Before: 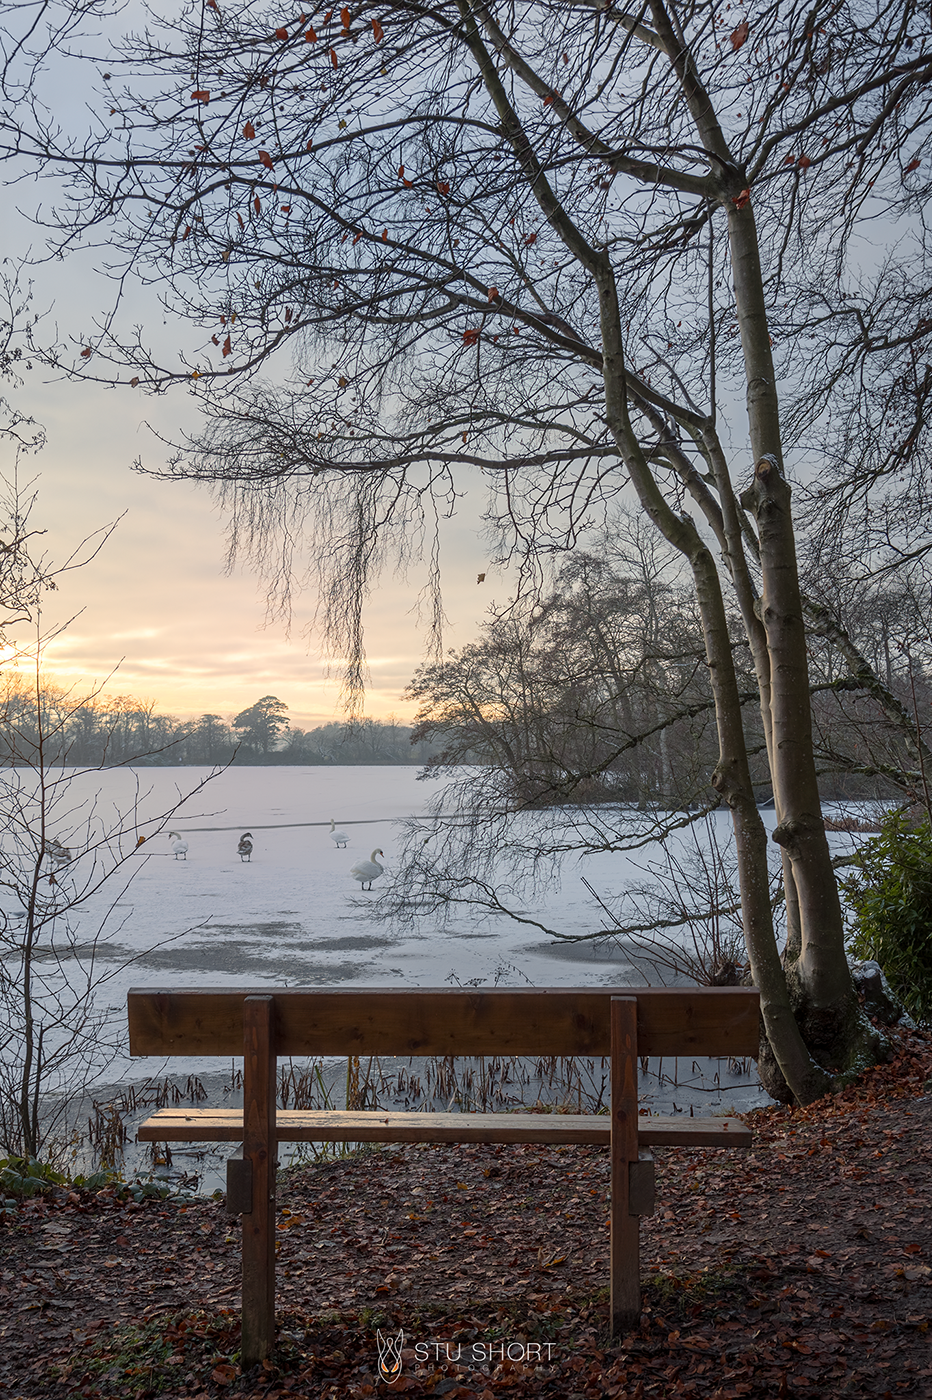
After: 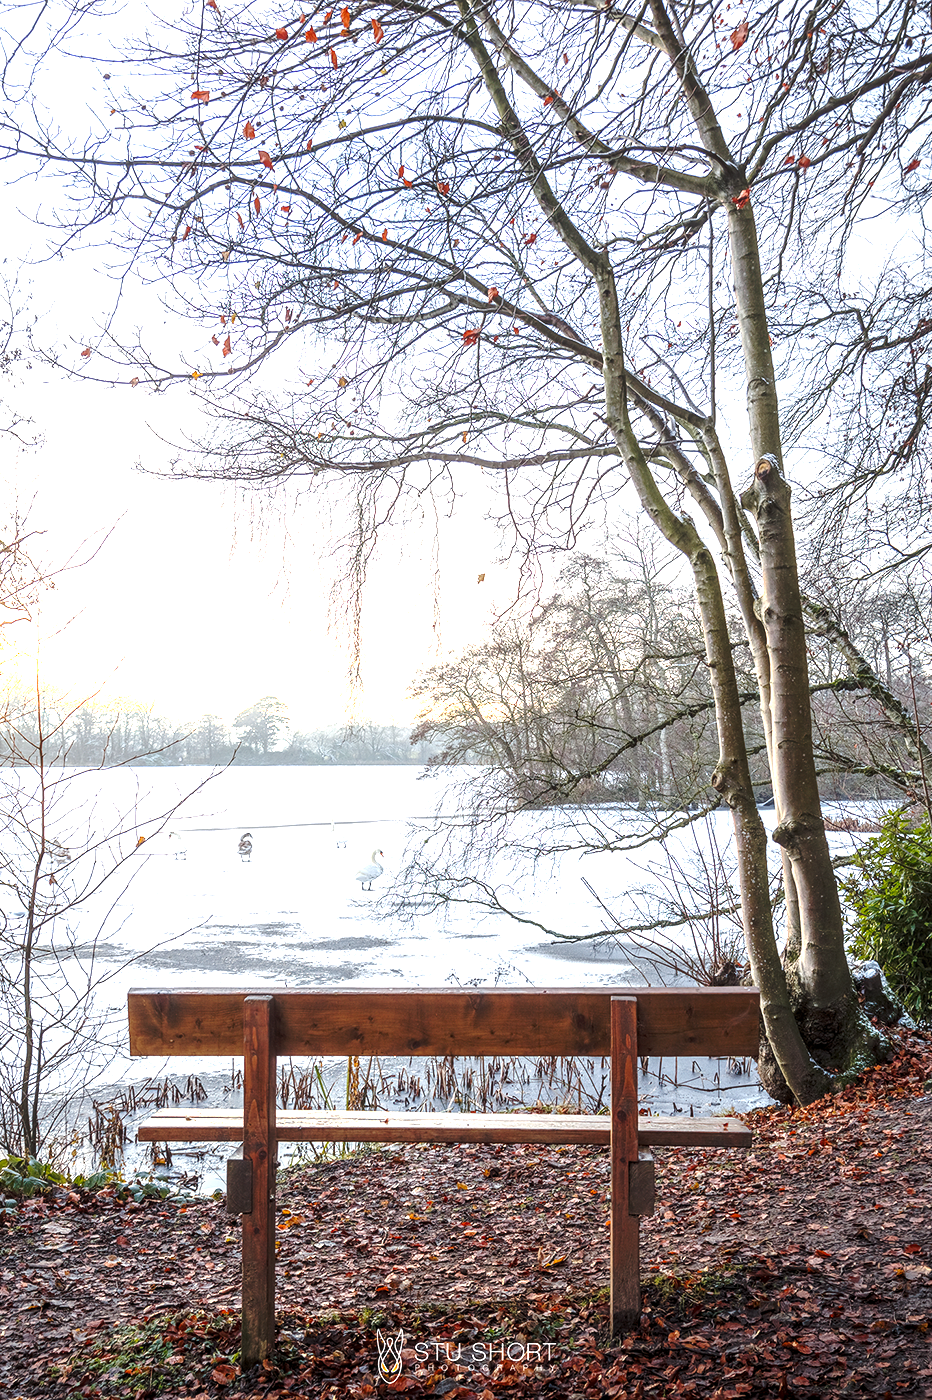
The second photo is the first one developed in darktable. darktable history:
exposure: exposure 2.04 EV, compensate highlight preservation false
base curve: curves: ch0 [(0, 0) (0.073, 0.04) (0.157, 0.139) (0.492, 0.492) (0.758, 0.758) (1, 1)], preserve colors none
local contrast: on, module defaults
